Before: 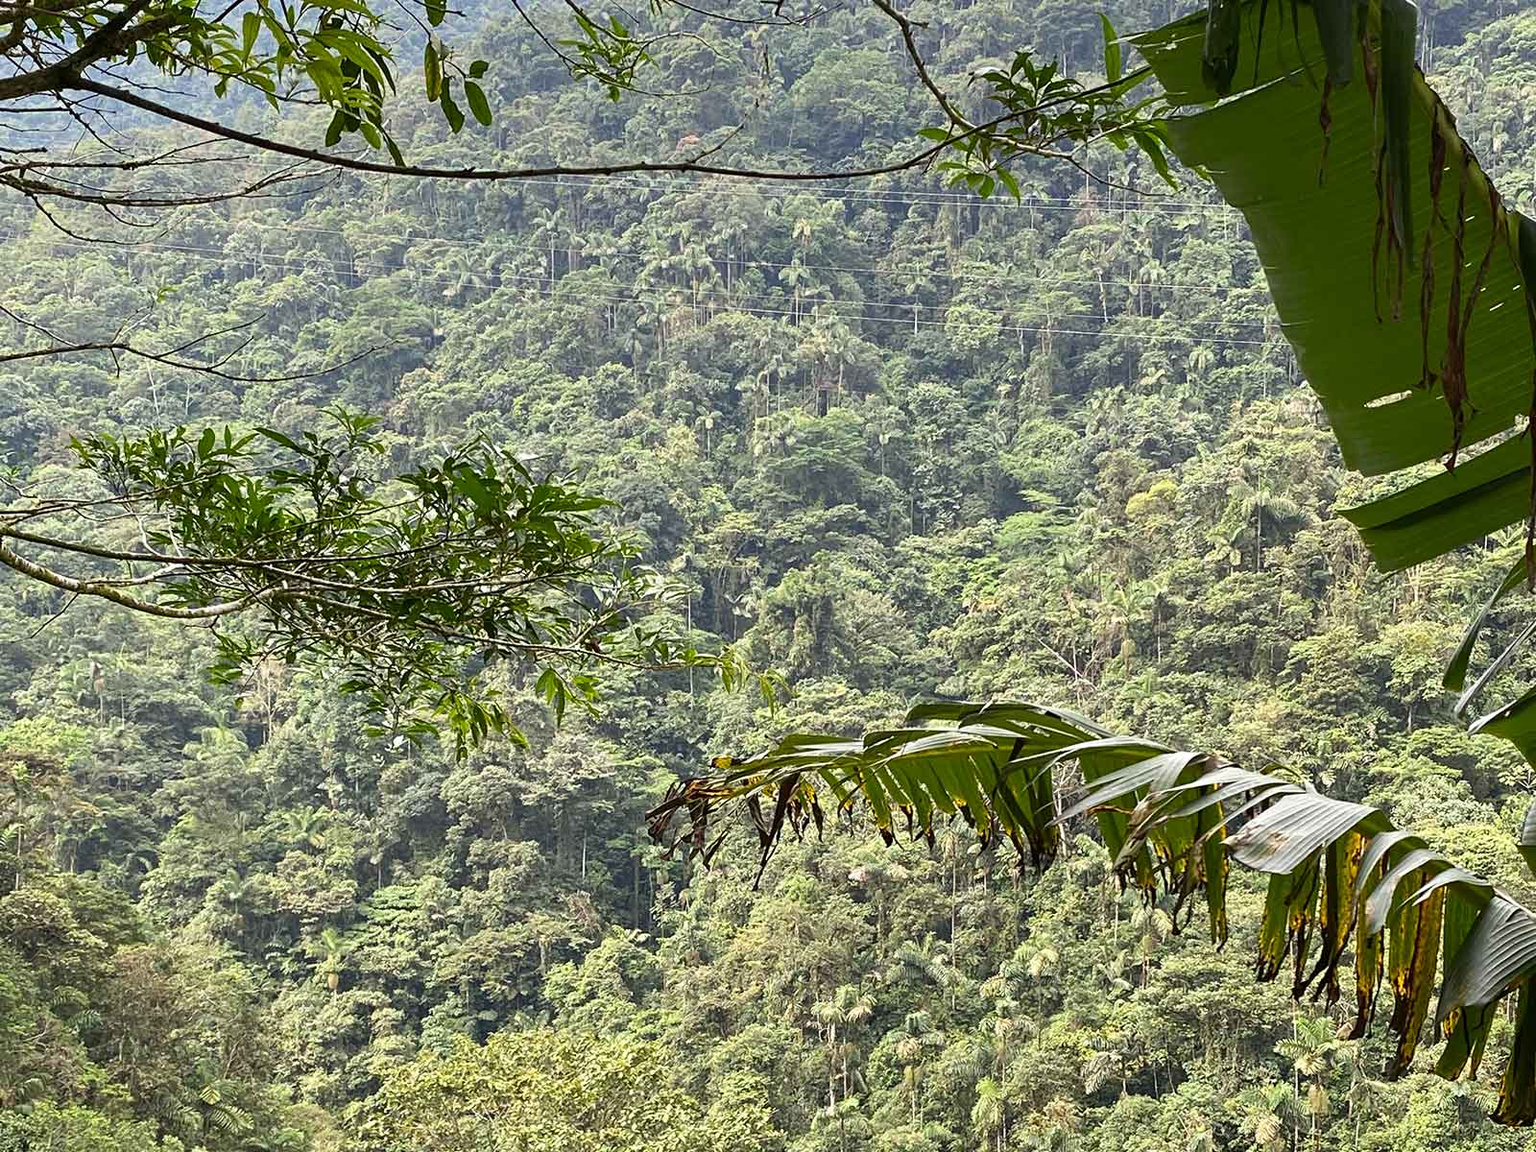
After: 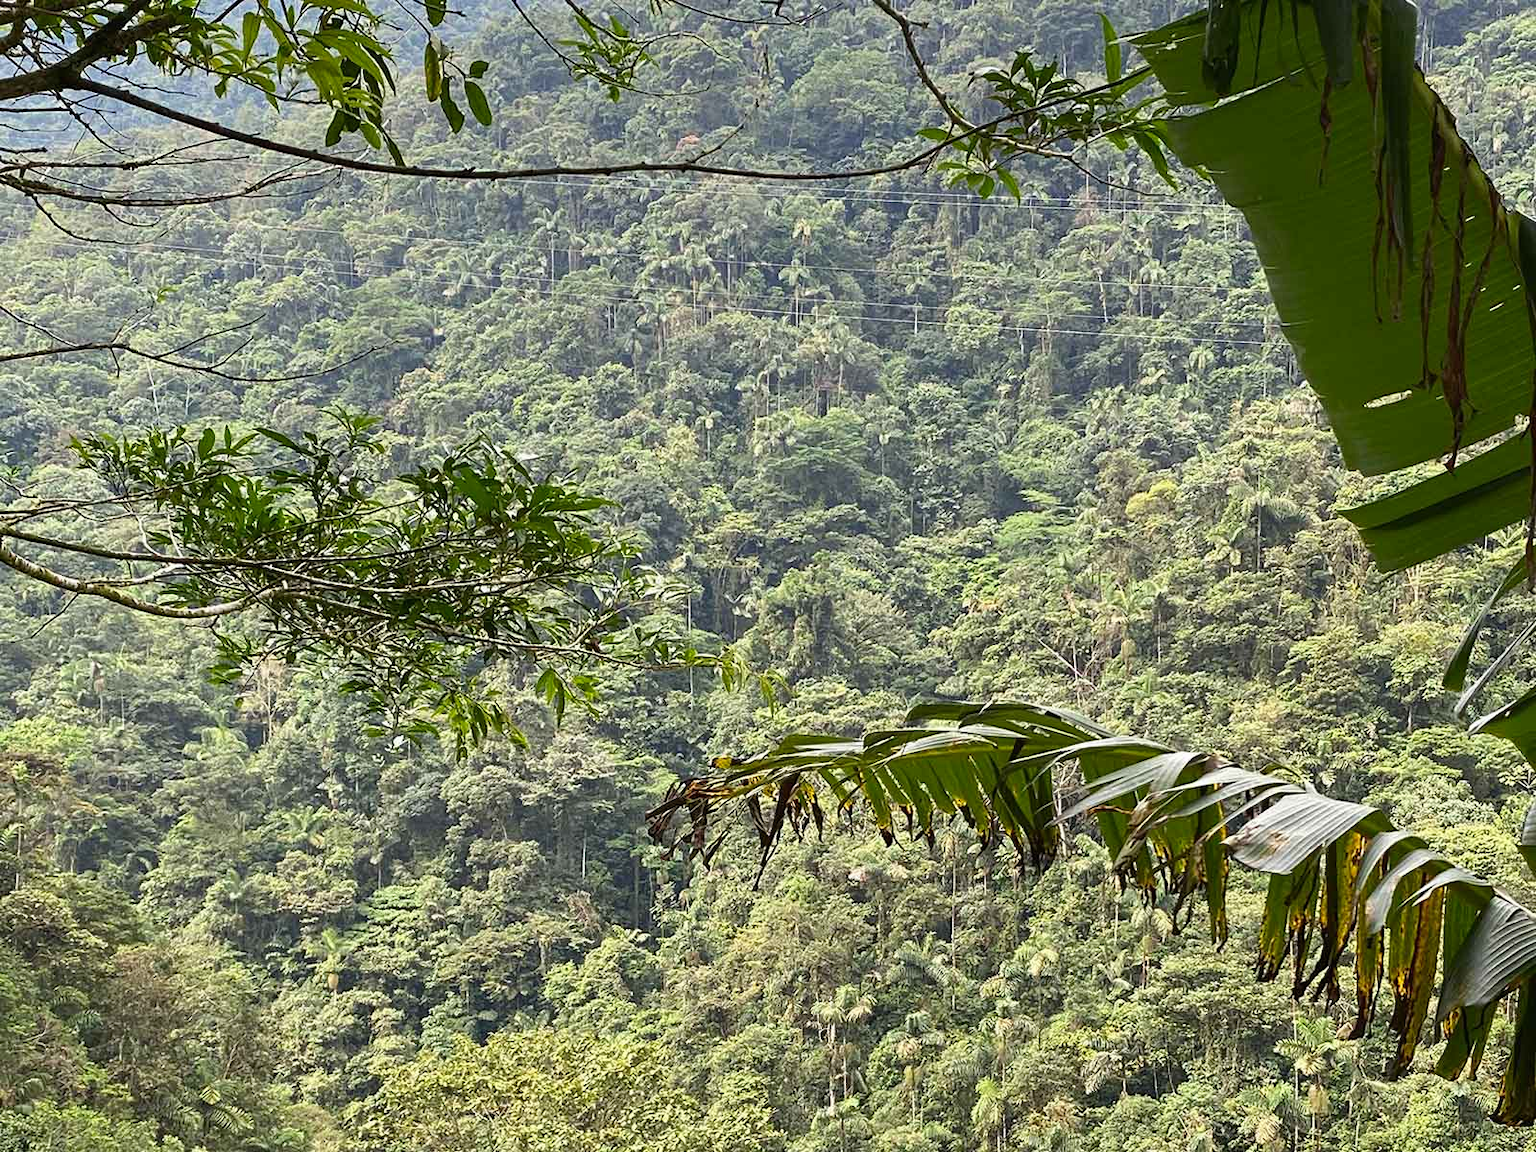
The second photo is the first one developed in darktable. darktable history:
contrast brightness saturation: contrast -0.018, brightness -0.013, saturation 0.038
